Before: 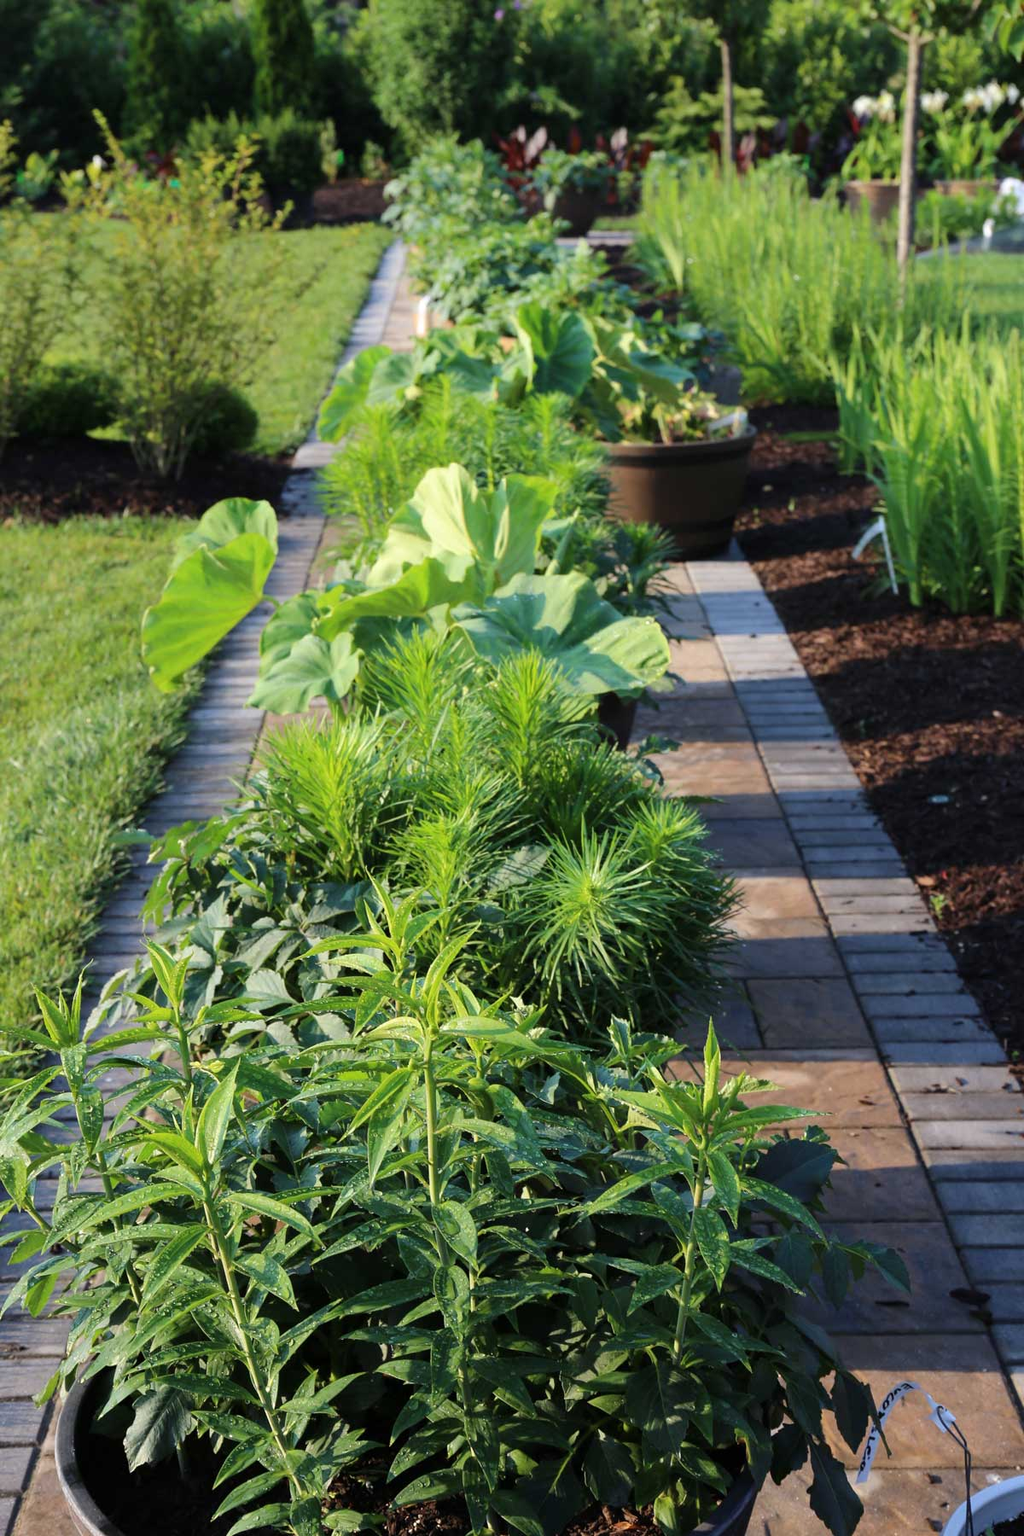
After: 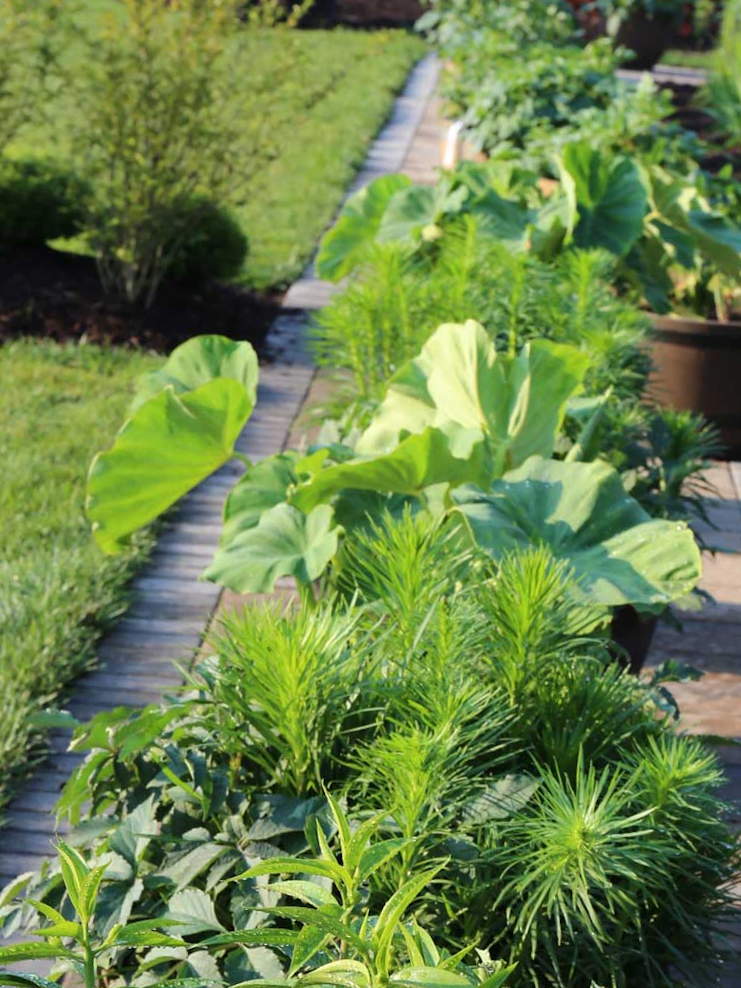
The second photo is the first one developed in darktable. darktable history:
crop and rotate: angle -5.63°, left 2.052%, top 6.763%, right 27.387%, bottom 30.507%
